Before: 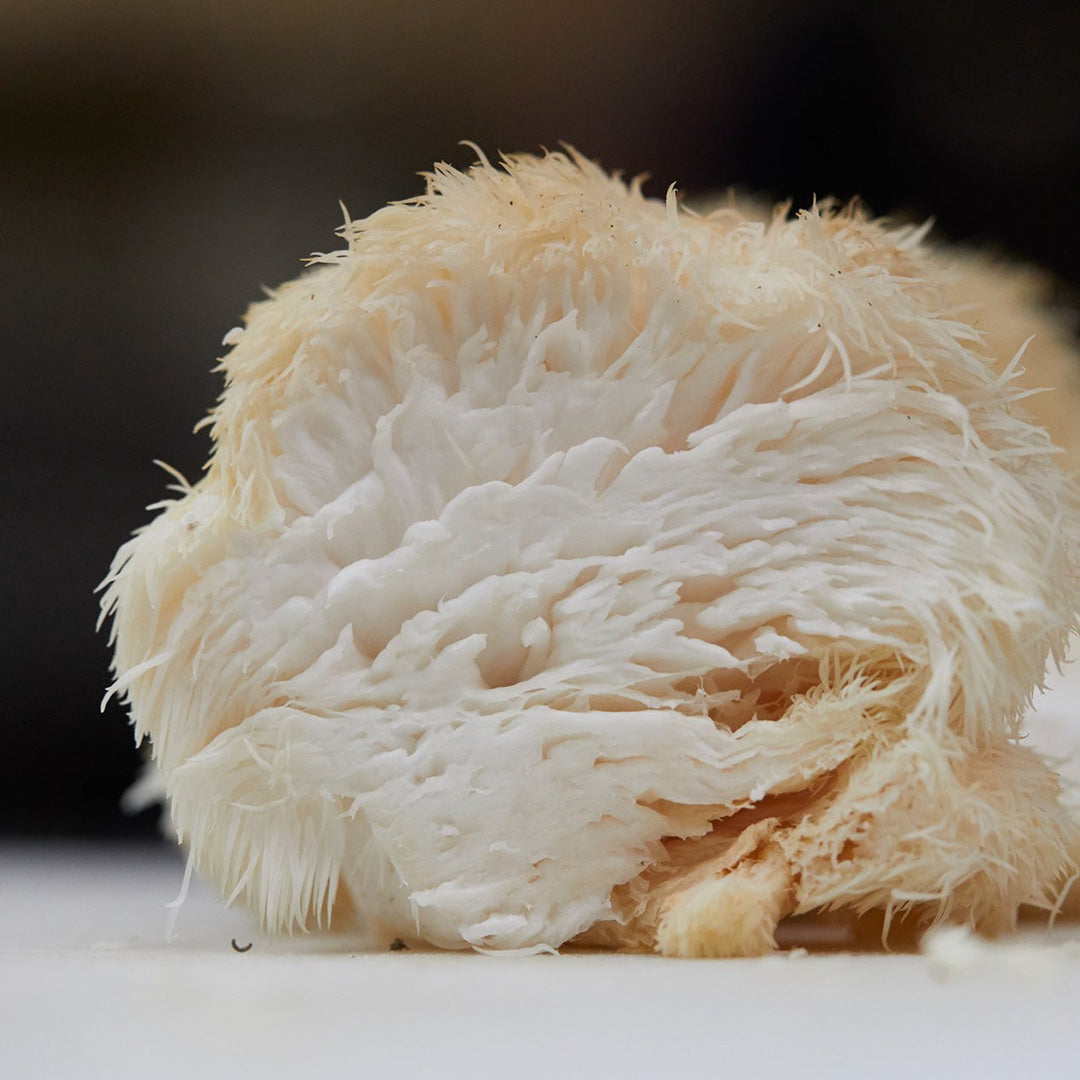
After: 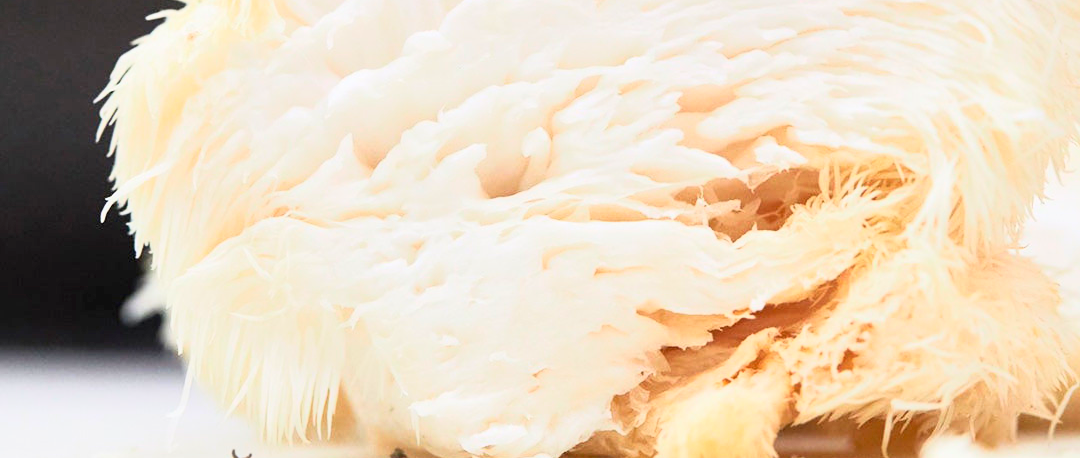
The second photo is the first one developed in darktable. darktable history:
base curve: curves: ch0 [(0, 0) (0.088, 0.125) (0.176, 0.251) (0.354, 0.501) (0.613, 0.749) (1, 0.877)]
crop: top 45.436%, bottom 12.127%
exposure: black level correction 0, exposure 1.107 EV, compensate highlight preservation false
